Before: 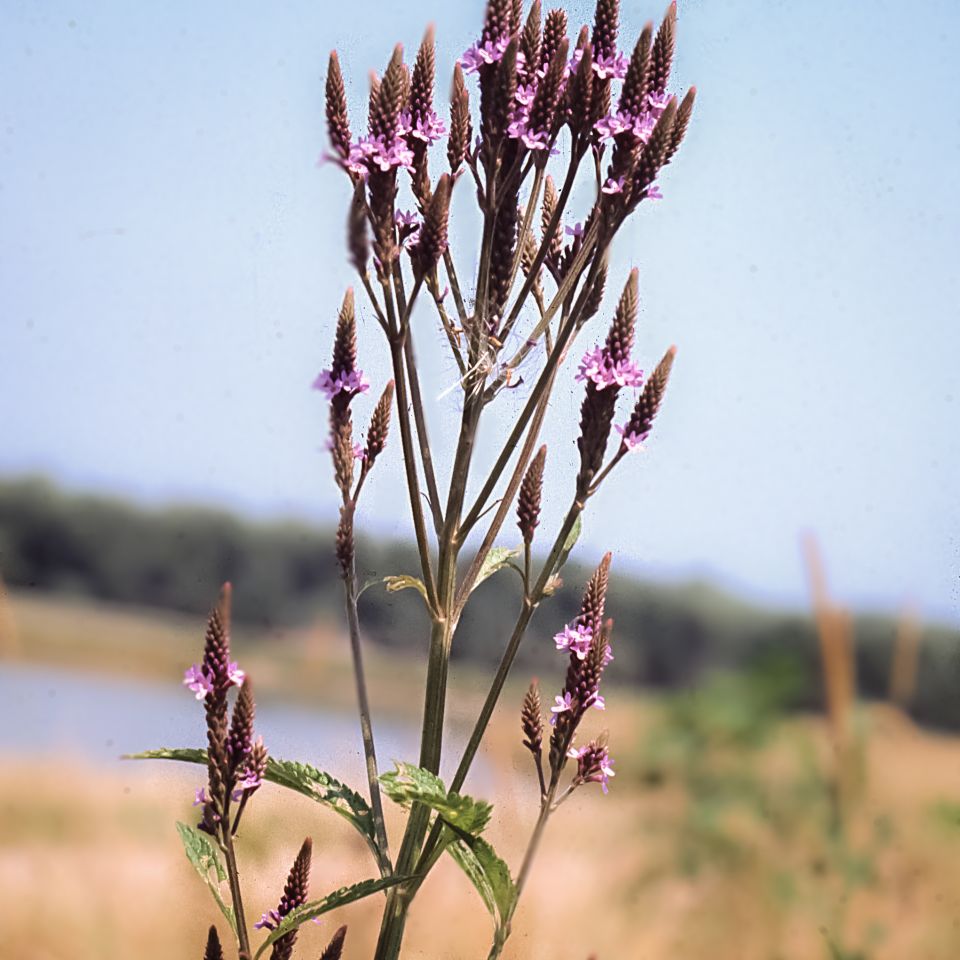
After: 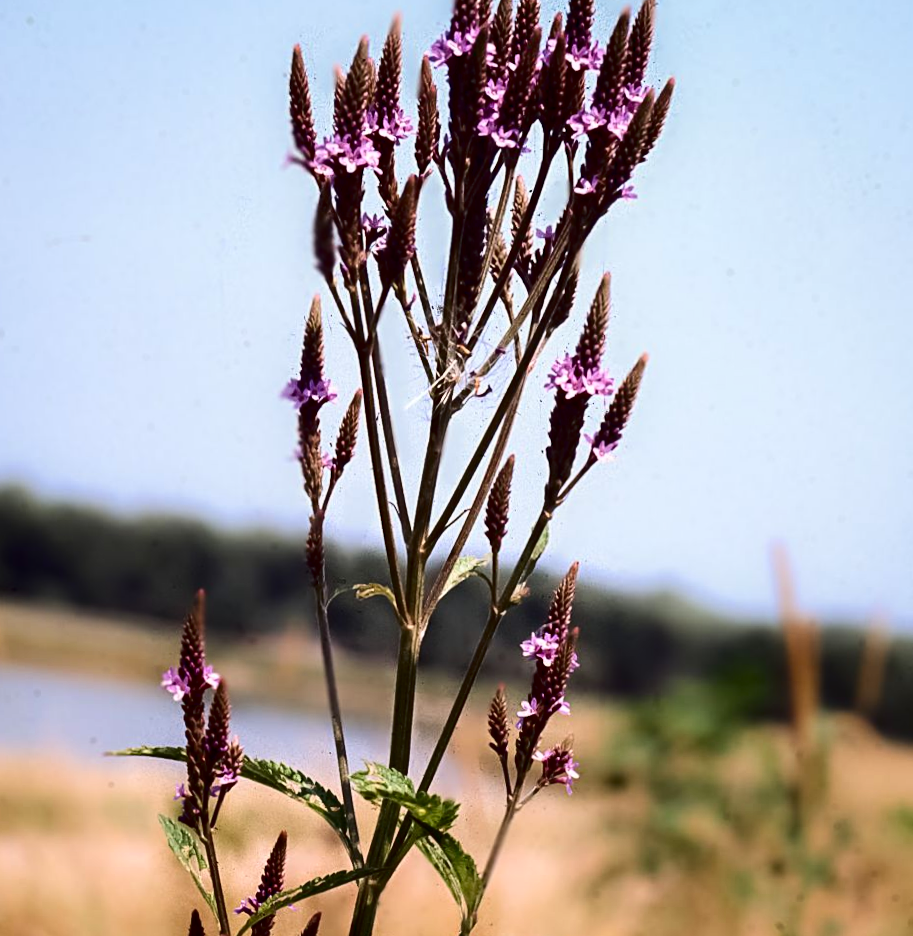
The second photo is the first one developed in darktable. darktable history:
contrast brightness saturation: contrast 0.24, brightness -0.24, saturation 0.14
rotate and perspective: rotation 0.074°, lens shift (vertical) 0.096, lens shift (horizontal) -0.041, crop left 0.043, crop right 0.952, crop top 0.024, crop bottom 0.979
